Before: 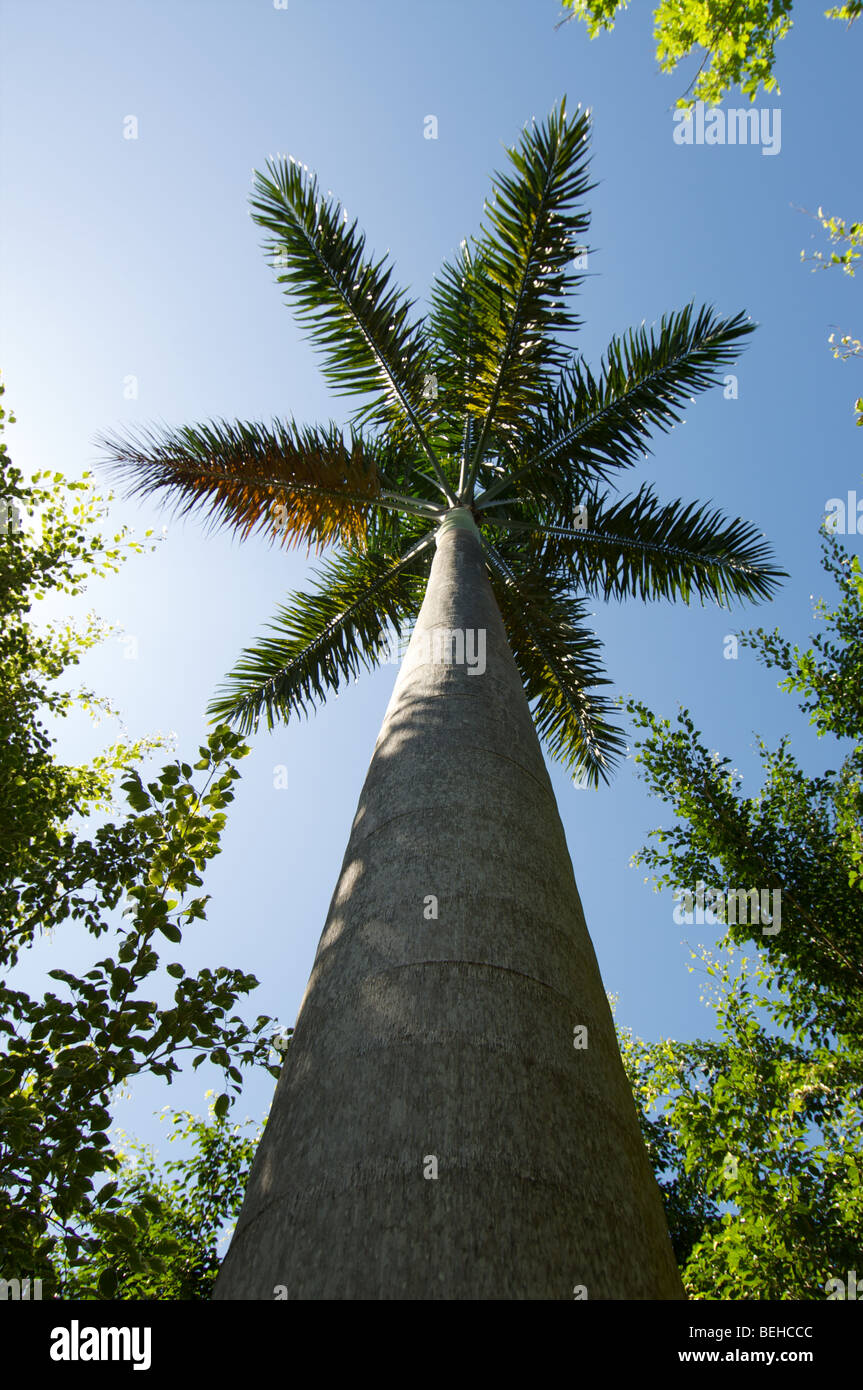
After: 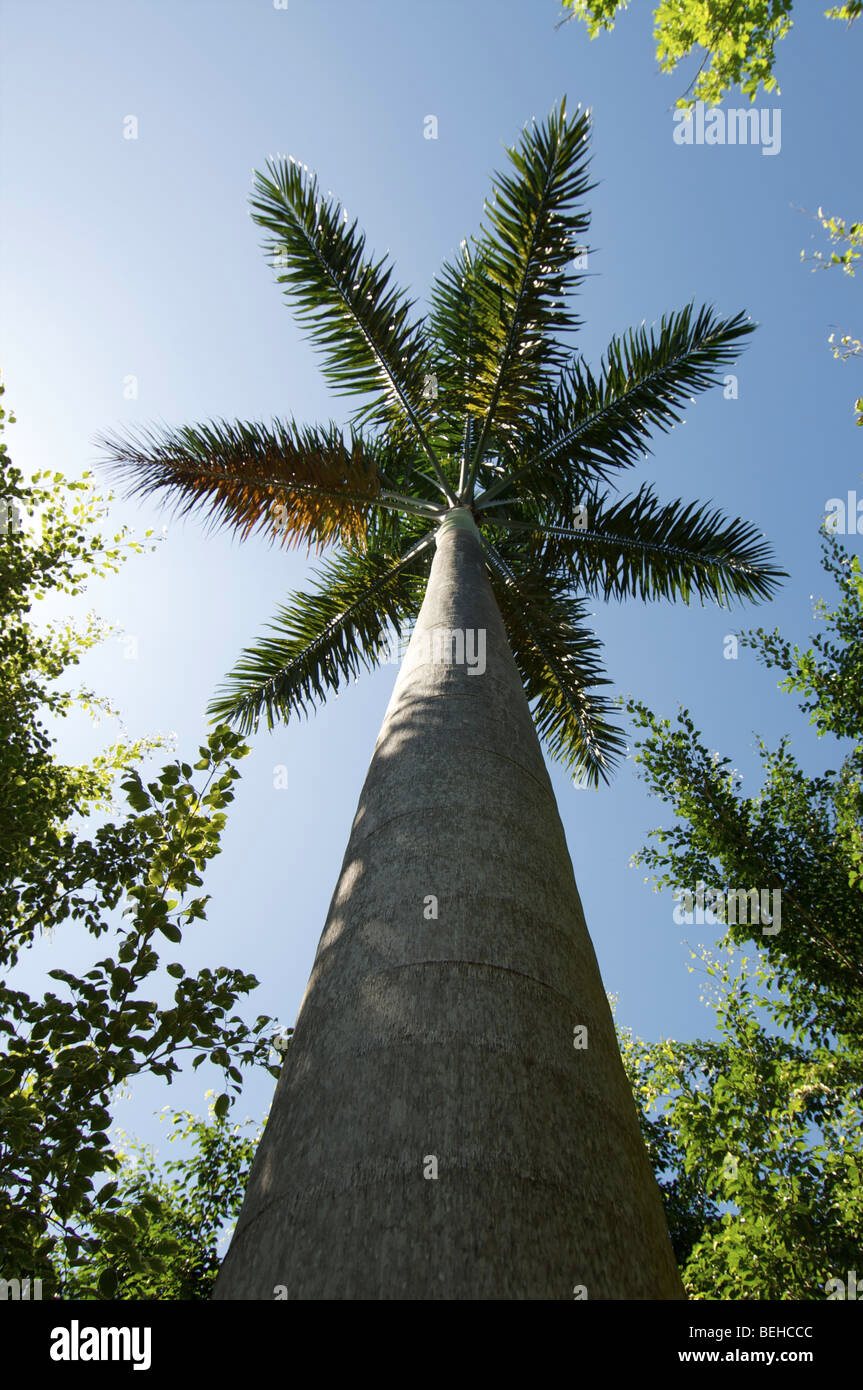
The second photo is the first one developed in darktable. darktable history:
contrast brightness saturation: saturation -0.104
